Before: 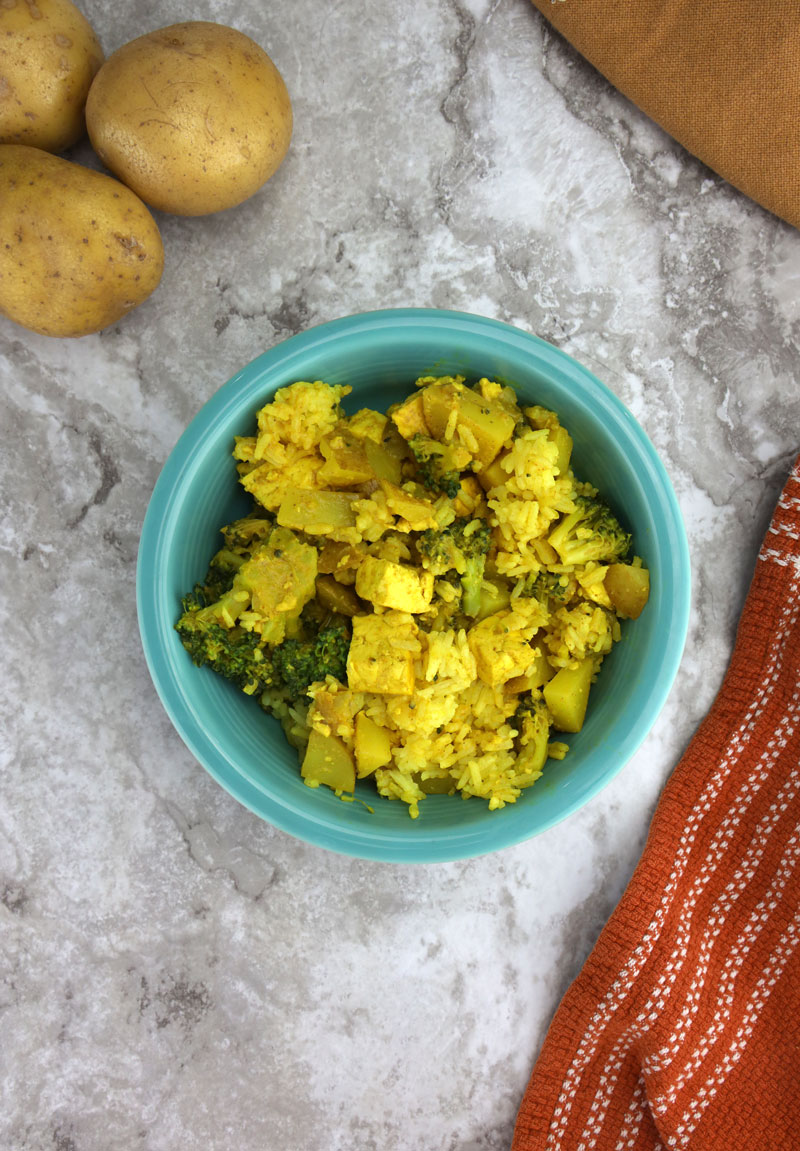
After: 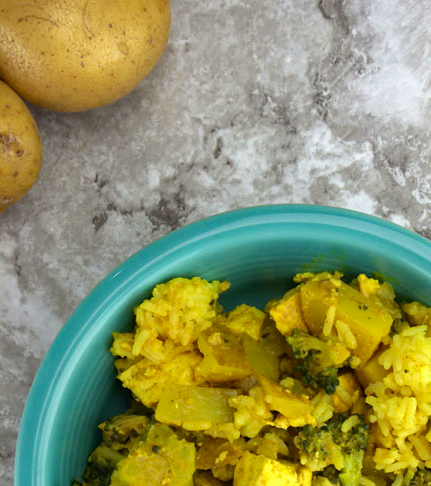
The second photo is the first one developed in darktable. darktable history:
crop: left 15.306%, top 9.065%, right 30.789%, bottom 48.638%
haze removal: strength 0.29, distance 0.25, compatibility mode true, adaptive false
